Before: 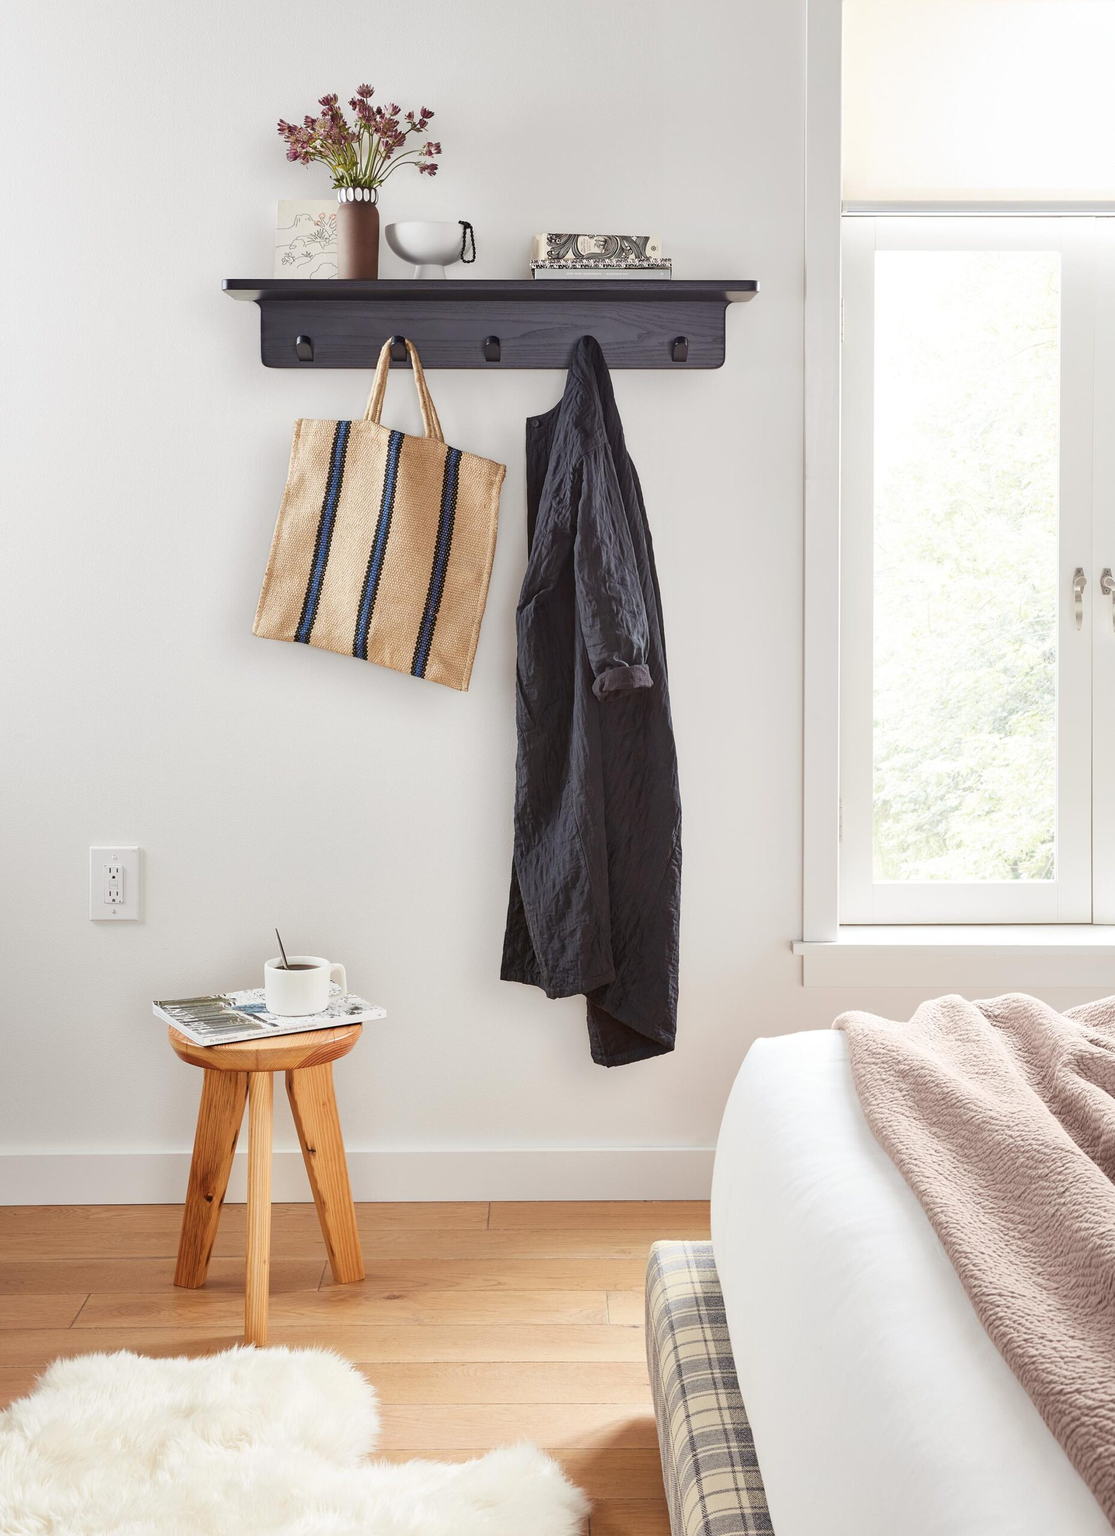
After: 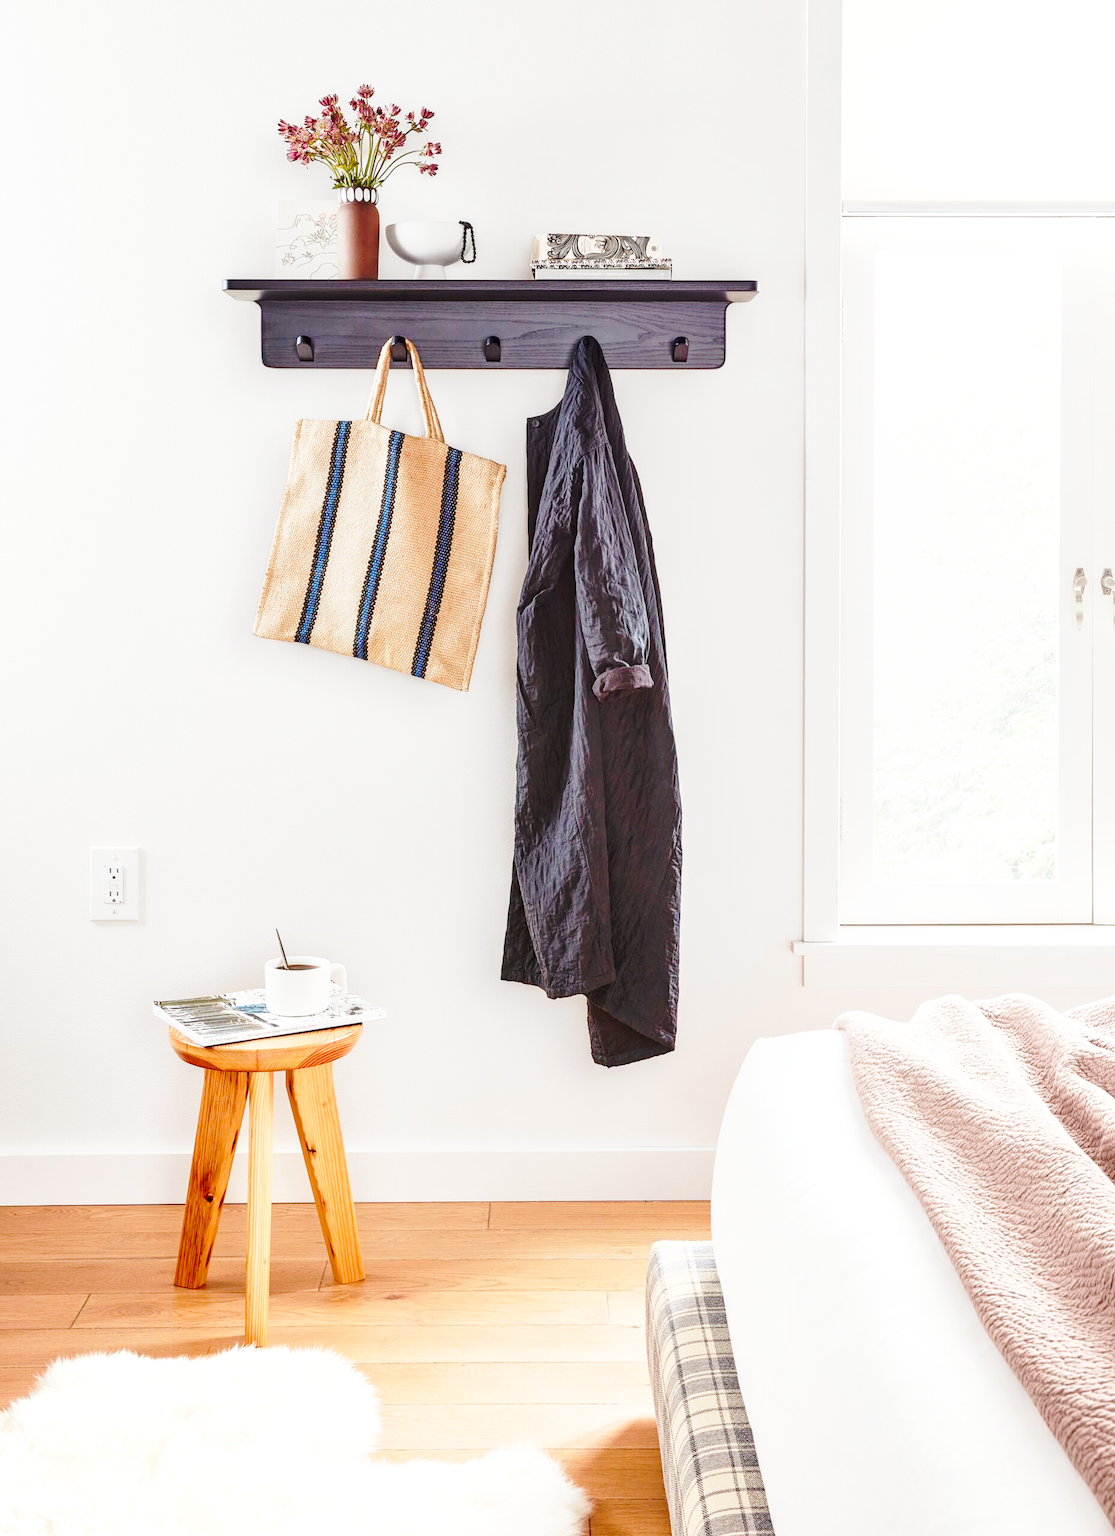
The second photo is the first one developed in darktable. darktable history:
local contrast: on, module defaults
base curve: curves: ch0 [(0, 0) (0.032, 0.037) (0.105, 0.228) (0.435, 0.76) (0.856, 0.983) (1, 1)], preserve colors none
